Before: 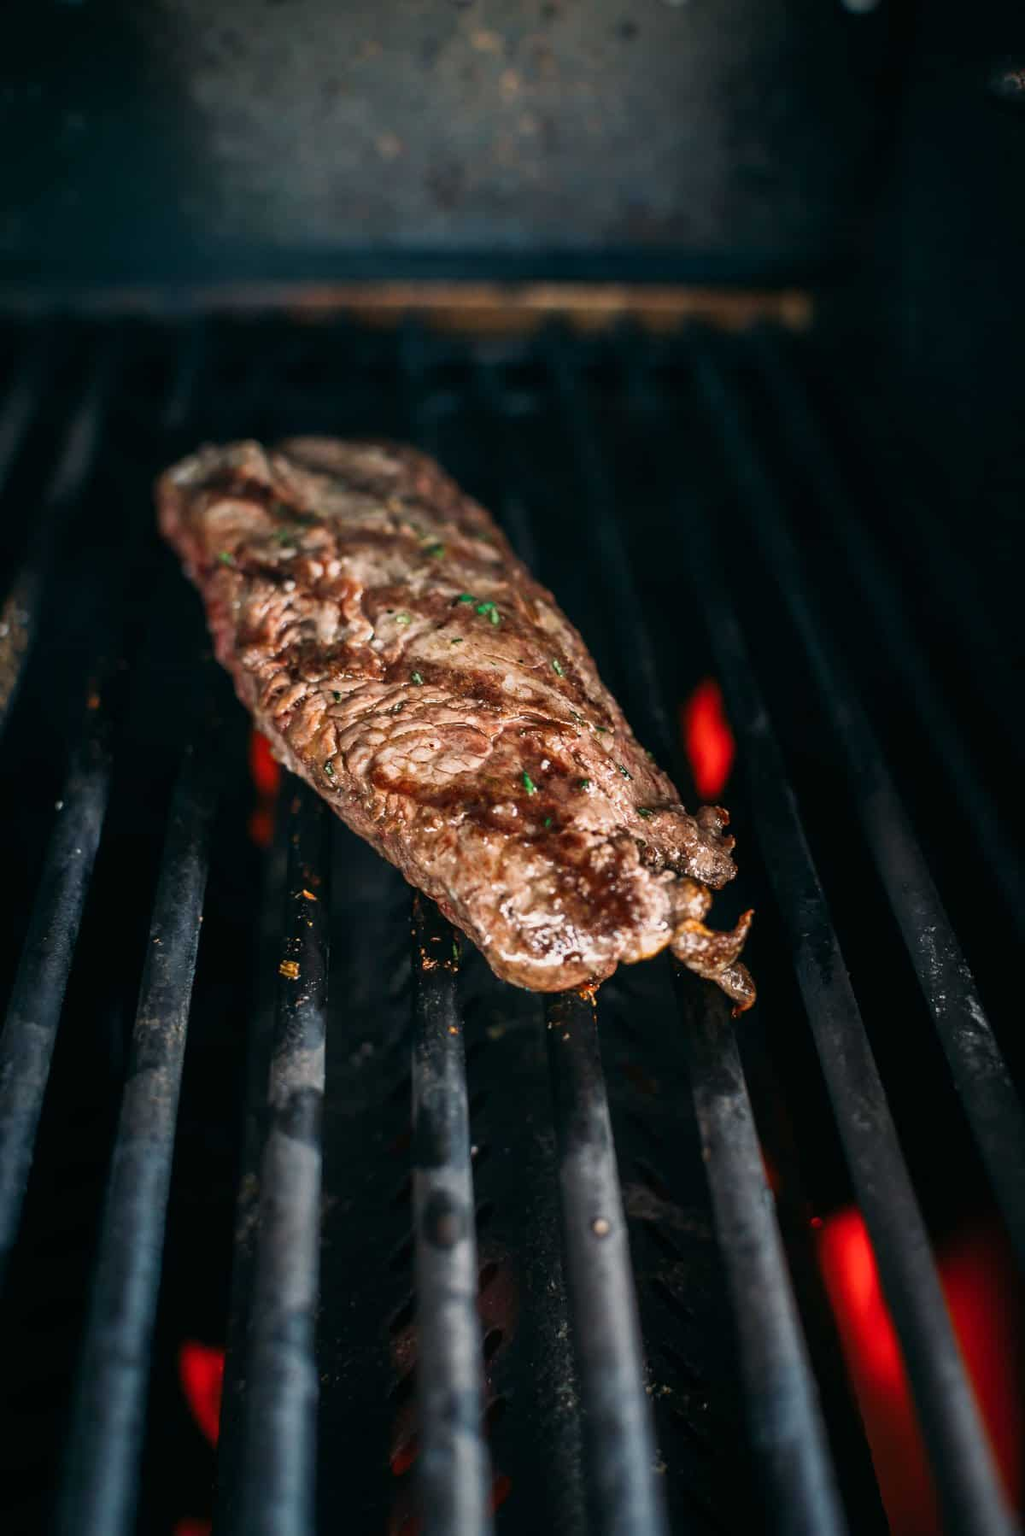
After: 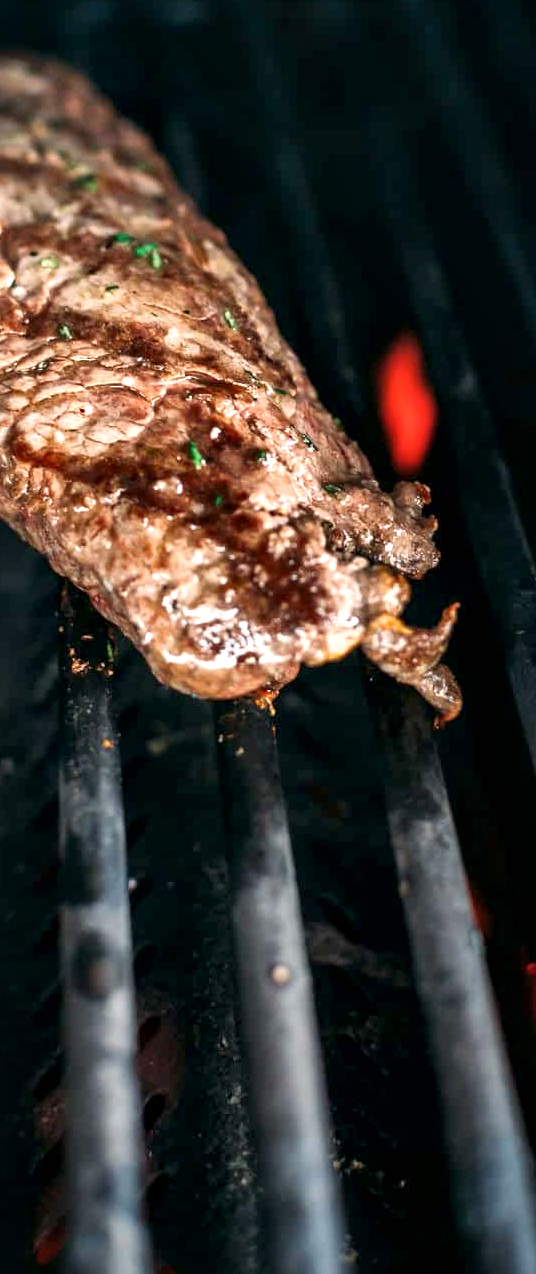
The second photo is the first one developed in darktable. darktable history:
local contrast: mode bilateral grid, contrast 24, coarseness 59, detail 151%, midtone range 0.2
crop: left 35.268%, top 25.729%, right 19.993%, bottom 3.407%
exposure: exposure 0.376 EV, compensate highlight preservation false
